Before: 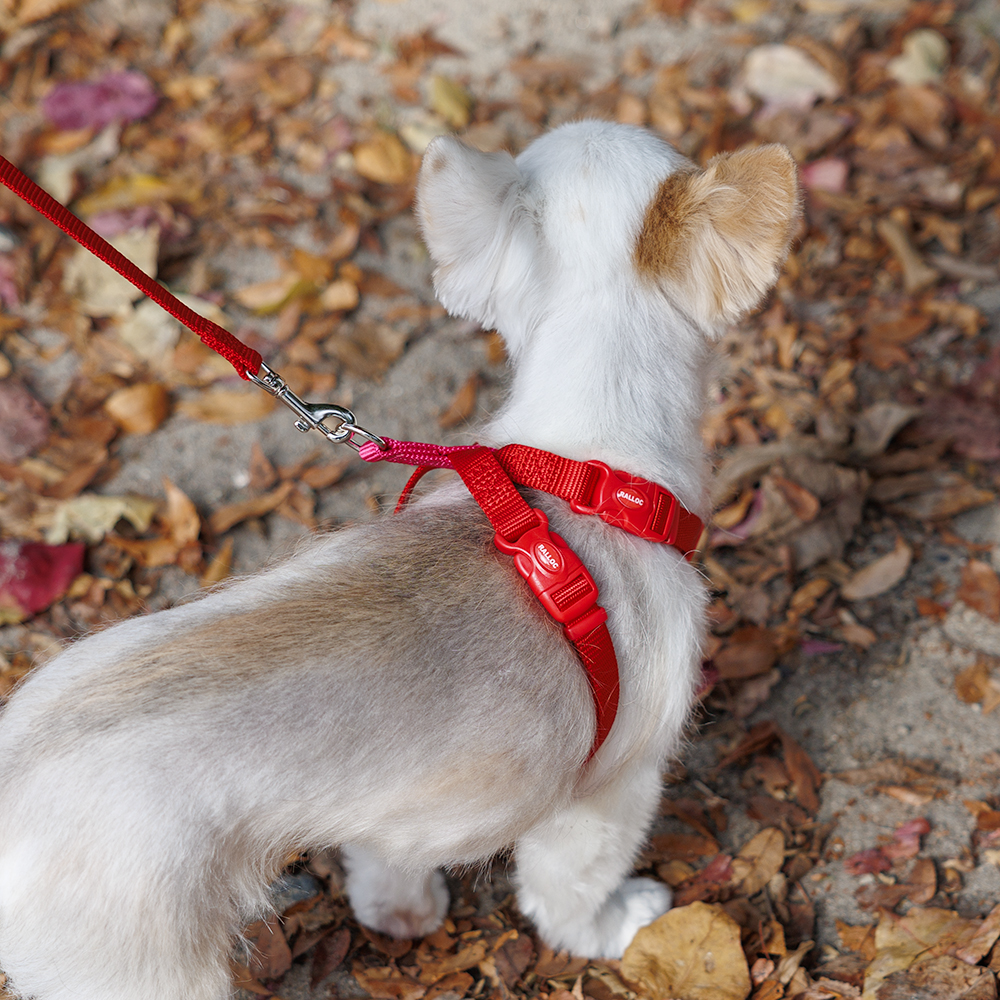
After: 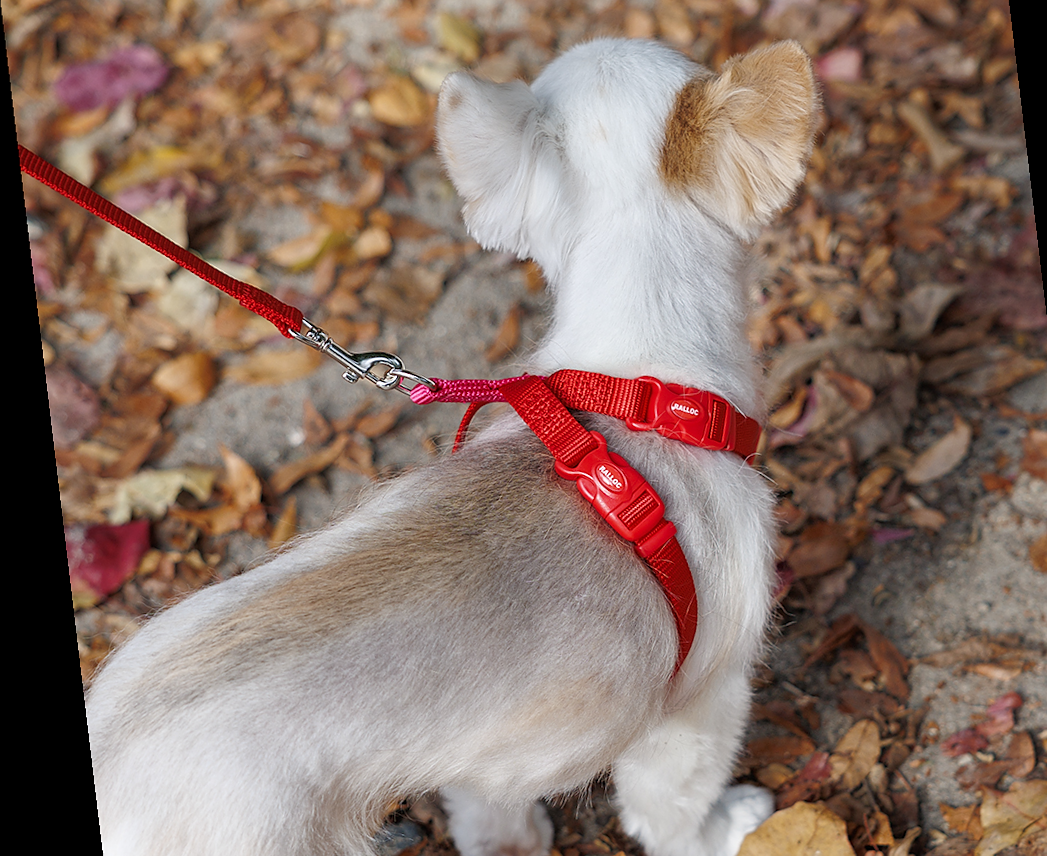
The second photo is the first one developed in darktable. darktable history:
rotate and perspective: rotation -6.83°, automatic cropping off
sharpen: radius 1
crop and rotate: angle 0.03°, top 11.643%, right 5.651%, bottom 11.189%
